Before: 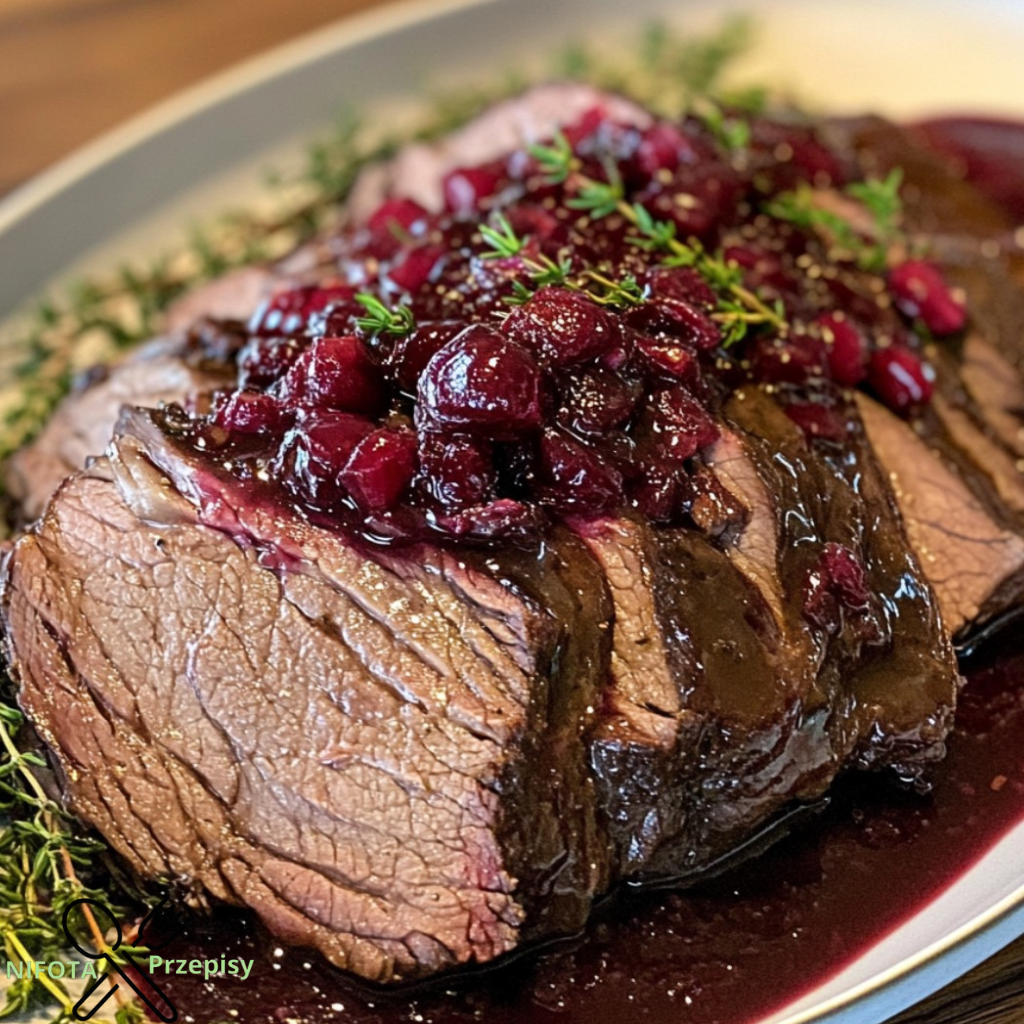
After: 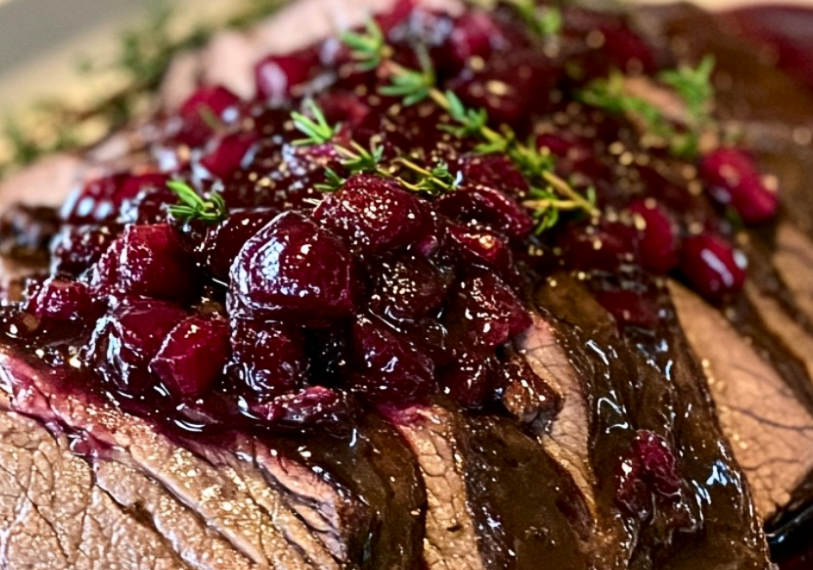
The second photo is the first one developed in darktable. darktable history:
crop: left 18.38%, top 11.092%, right 2.134%, bottom 33.217%
contrast brightness saturation: contrast 0.22
